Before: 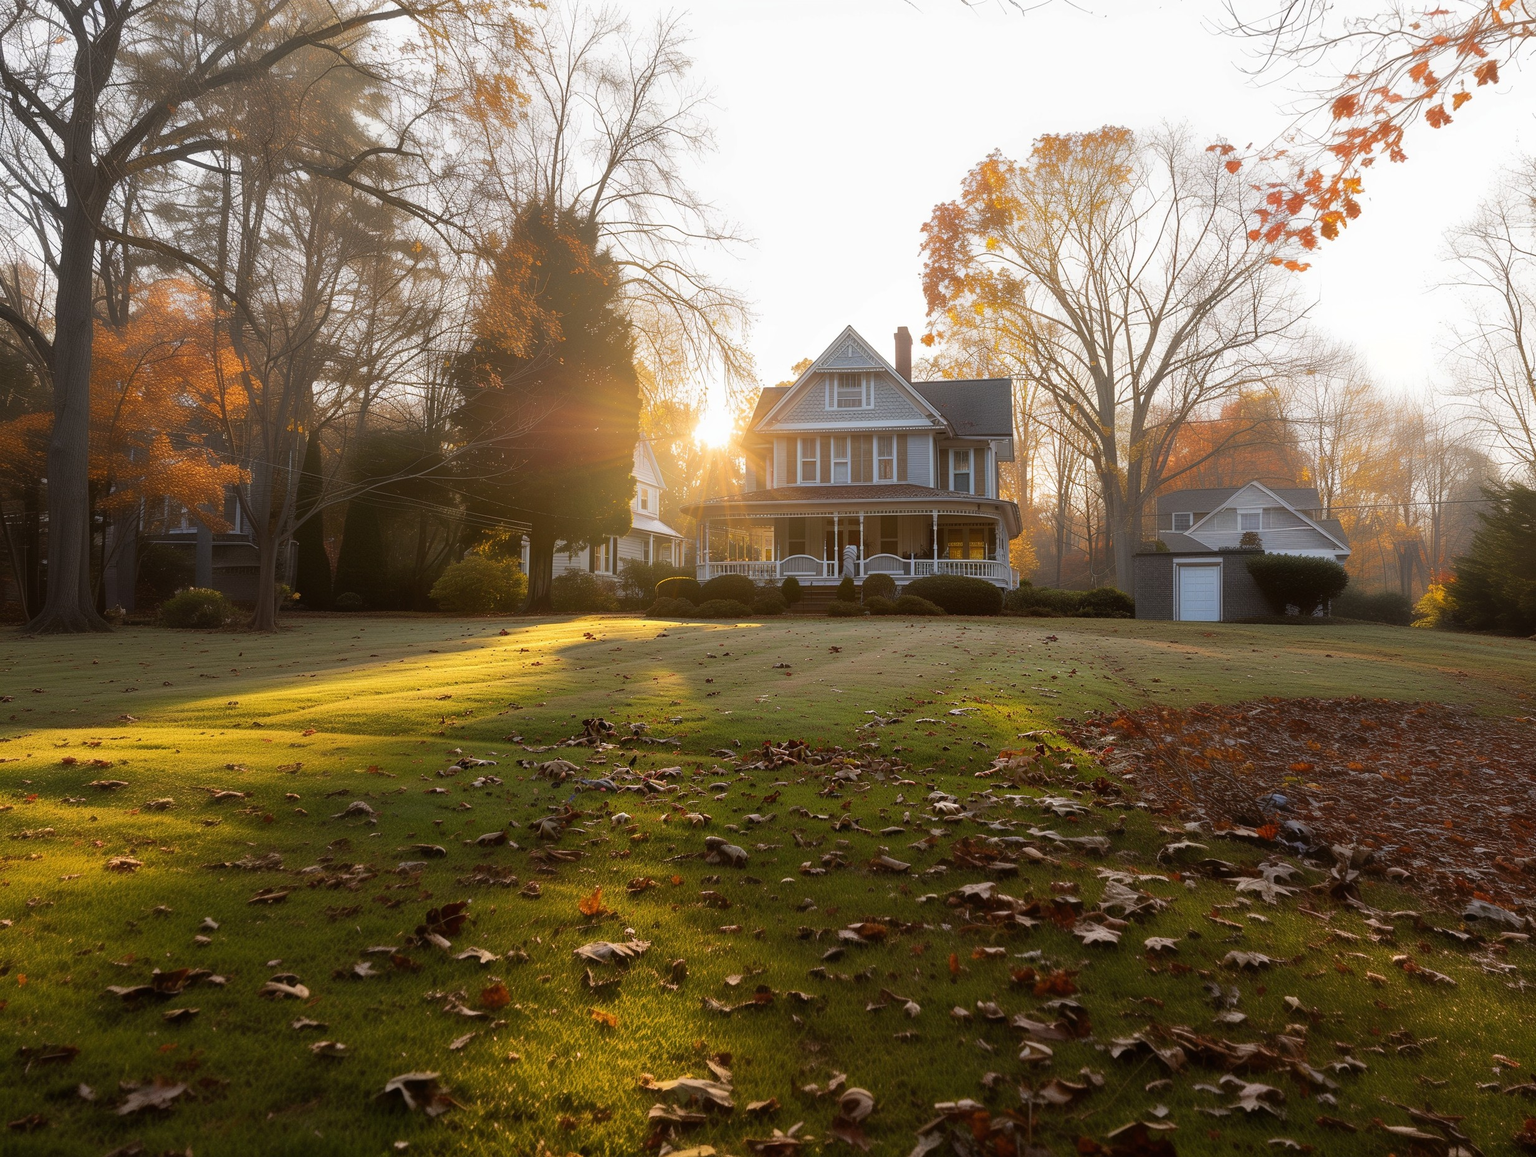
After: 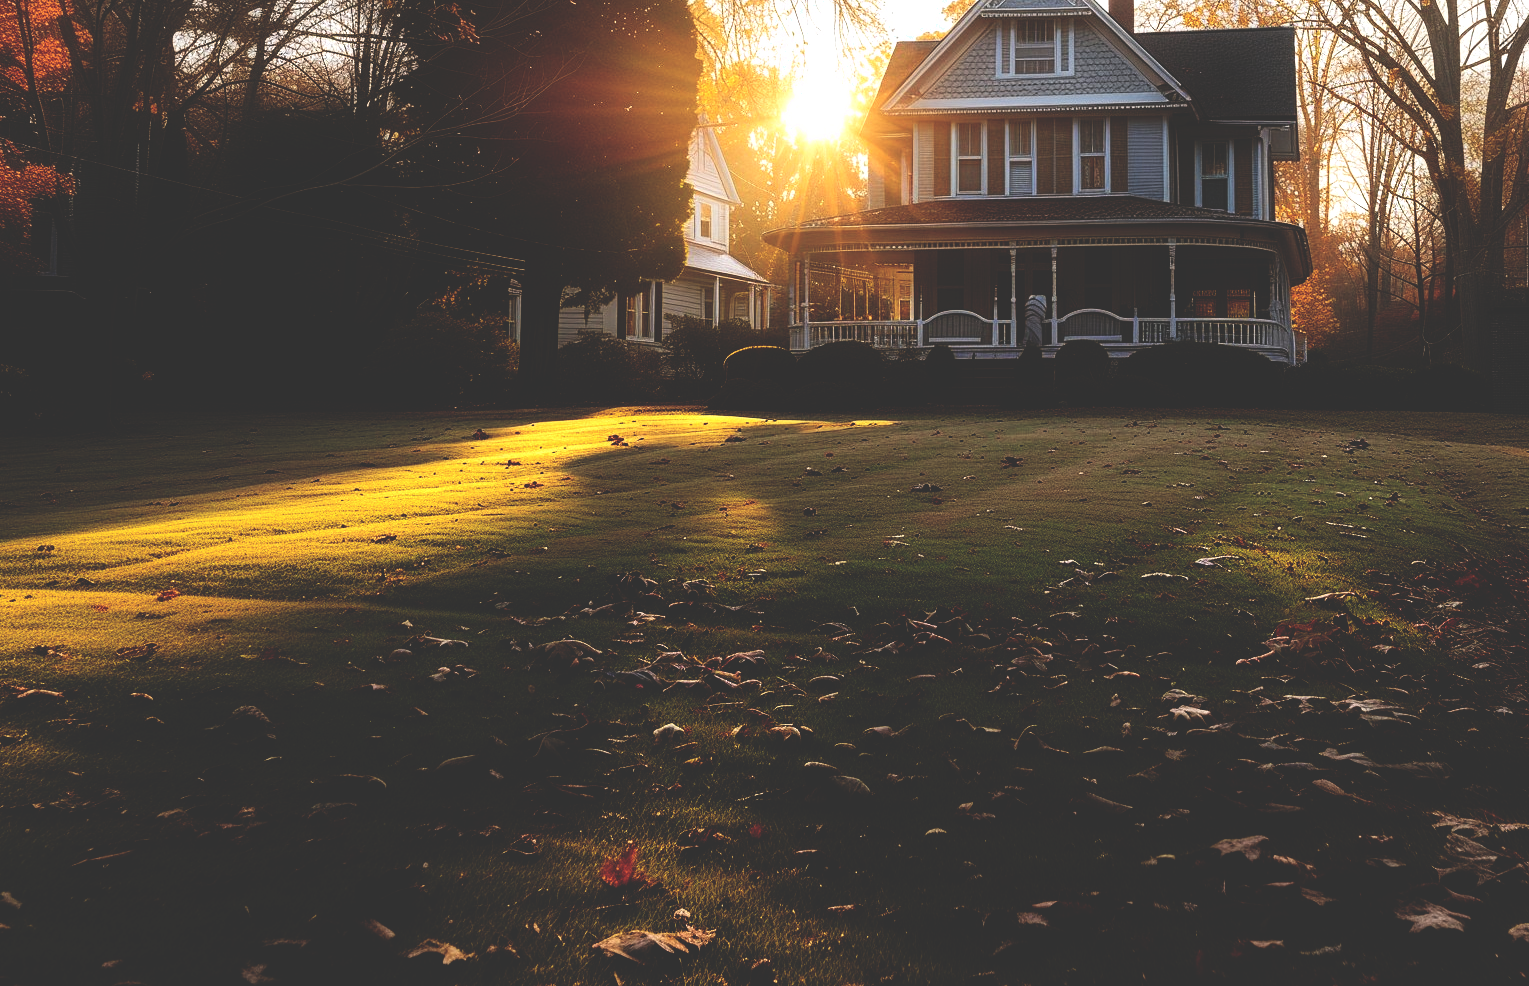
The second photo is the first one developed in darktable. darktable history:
crop: left 13.312%, top 31.28%, right 24.627%, bottom 15.582%
contrast equalizer: y [[0.5, 0.486, 0.447, 0.446, 0.489, 0.5], [0.5 ×6], [0.5 ×6], [0 ×6], [0 ×6]]
contrast brightness saturation: contrast 0.11, saturation -0.17
exposure: exposure 0.15 EV, compensate highlight preservation false
base curve: curves: ch0 [(0, 0.036) (0.083, 0.04) (0.804, 1)], preserve colors none
